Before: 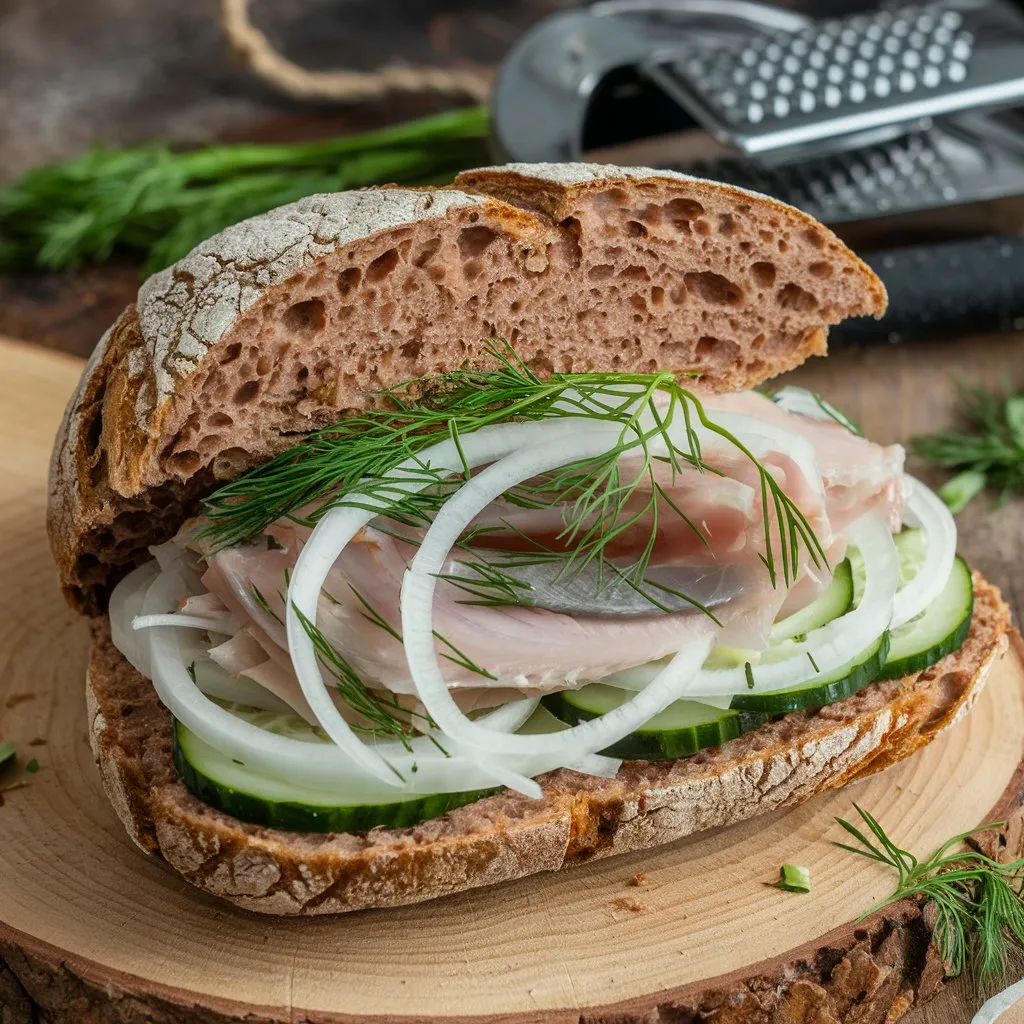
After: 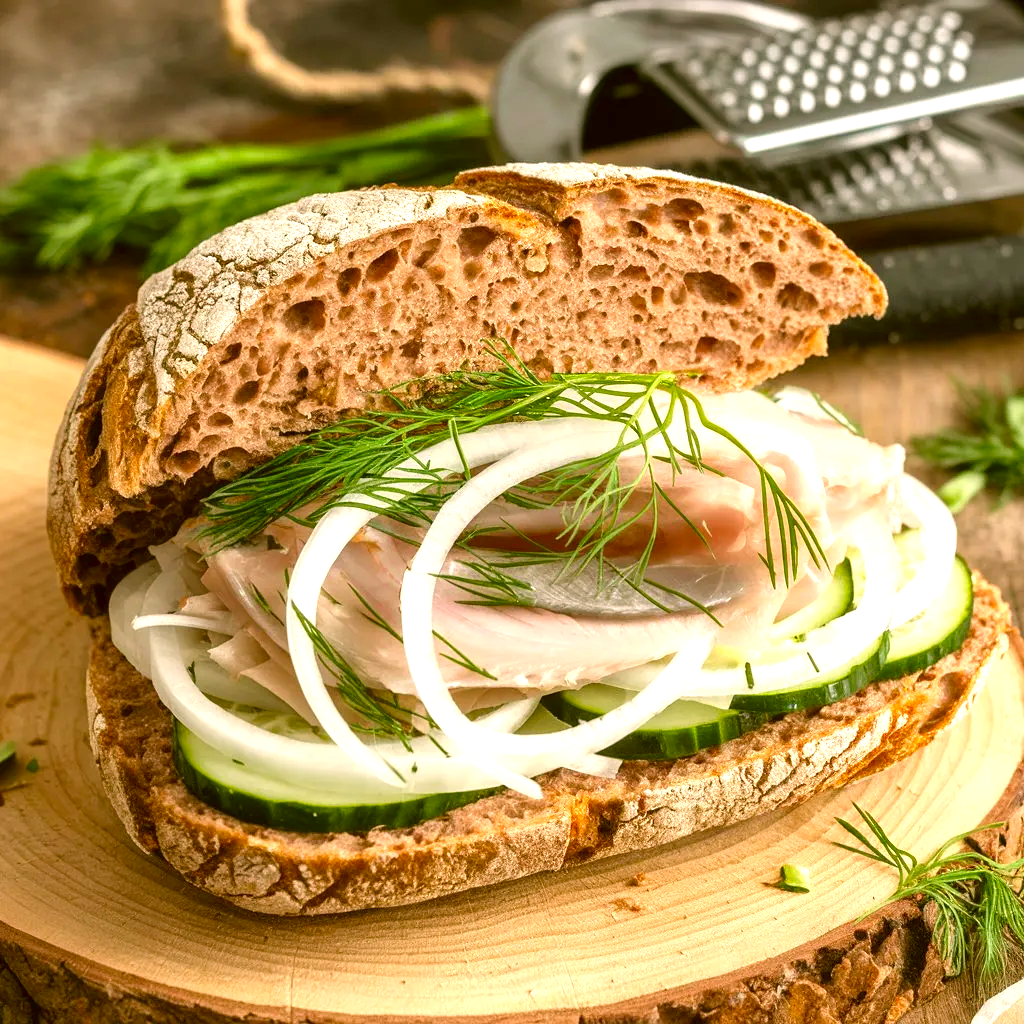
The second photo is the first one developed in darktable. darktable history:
color correction: highlights a* 8.98, highlights b* 15.09, shadows a* -0.49, shadows b* 26.52
exposure: exposure 1 EV, compensate highlight preservation false
